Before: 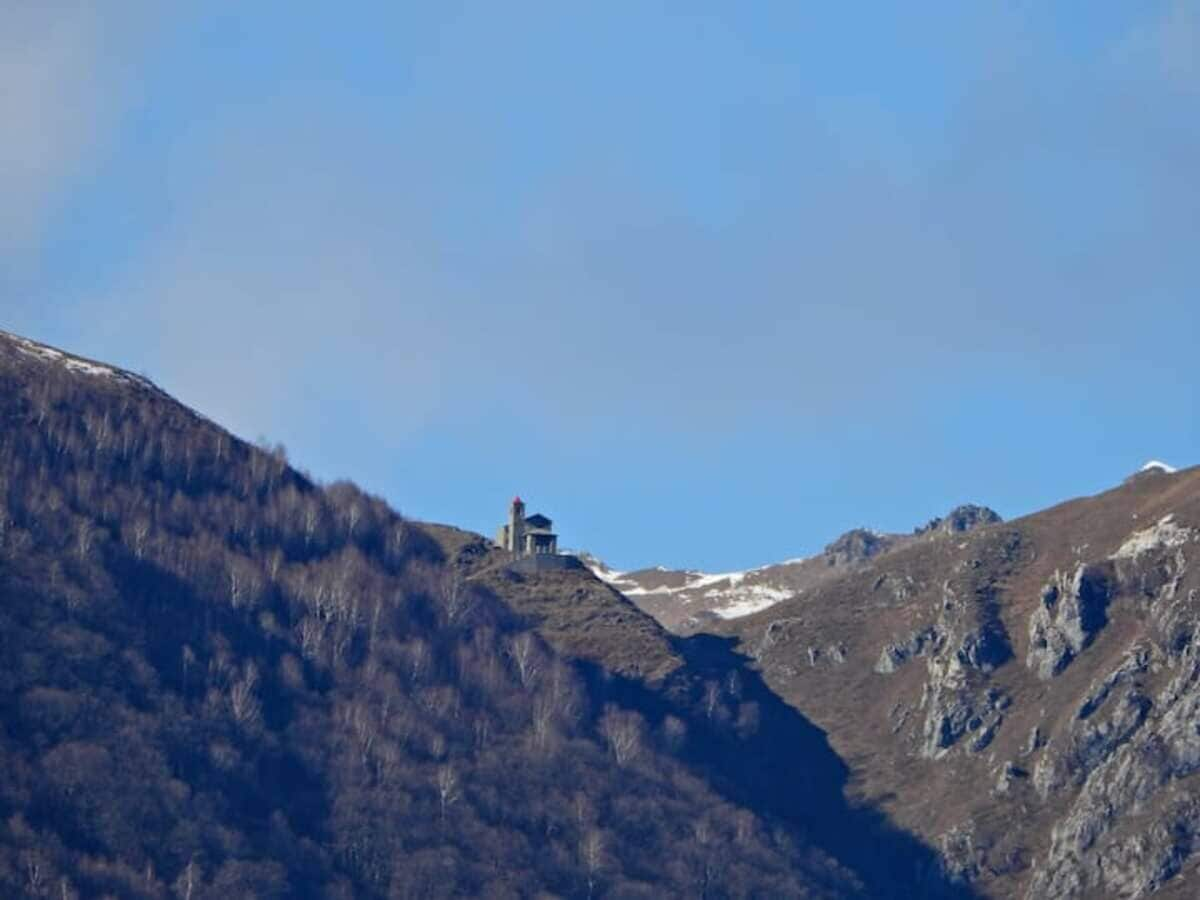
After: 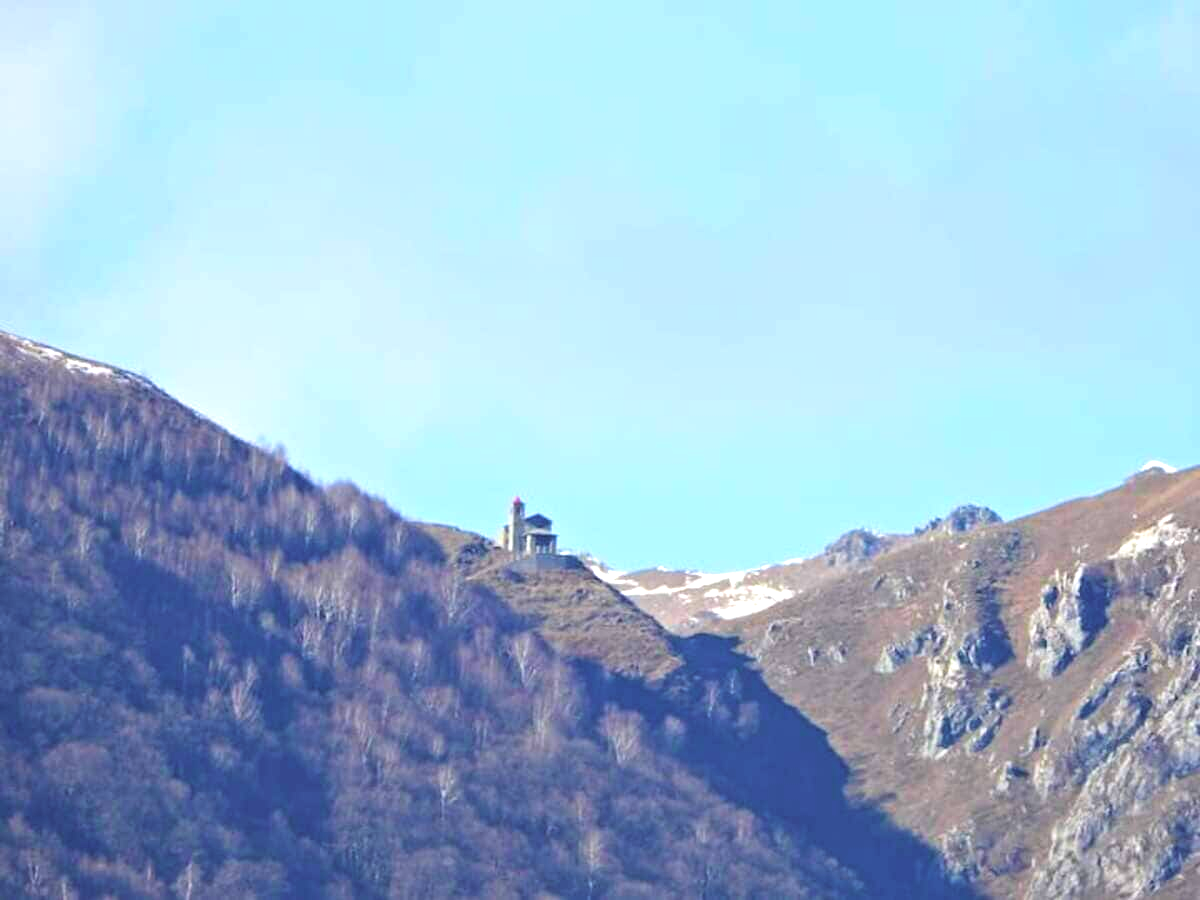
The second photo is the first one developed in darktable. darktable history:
velvia: on, module defaults
contrast brightness saturation: contrast -0.157, brightness 0.046, saturation -0.116
exposure: black level correction 0, exposure 1.469 EV, compensate highlight preservation false
